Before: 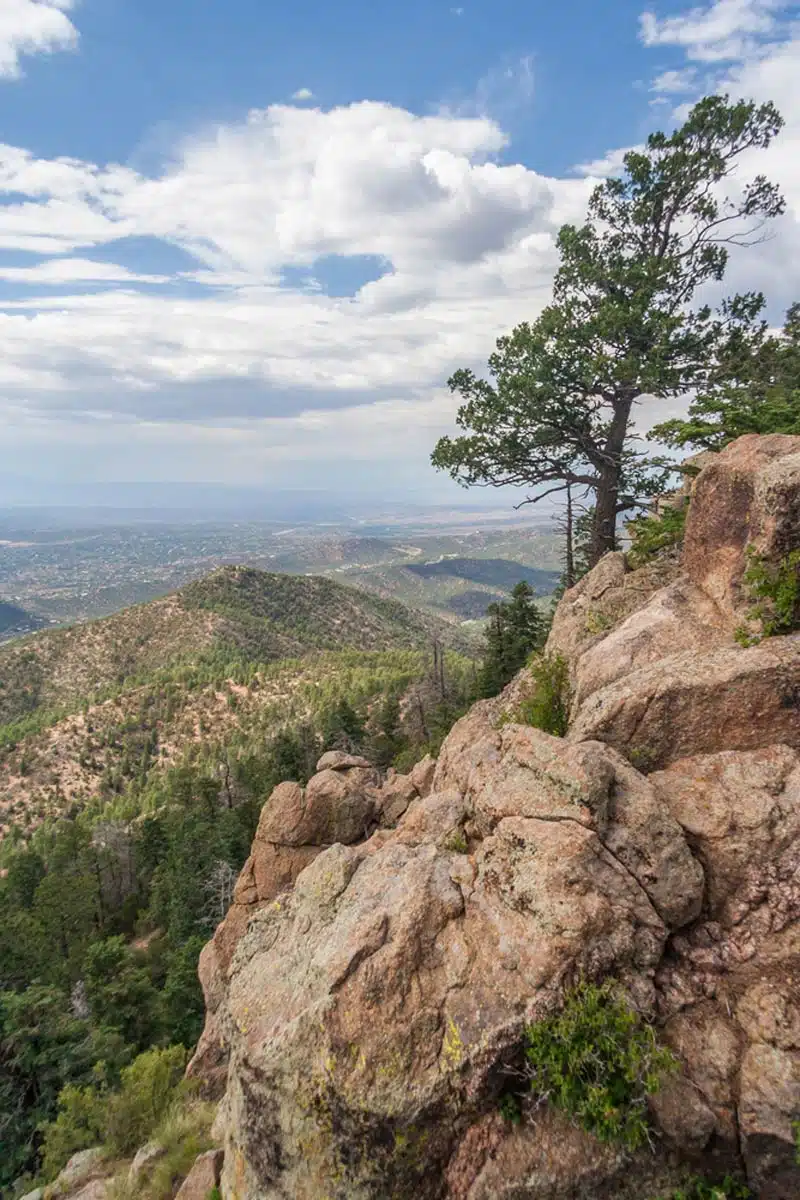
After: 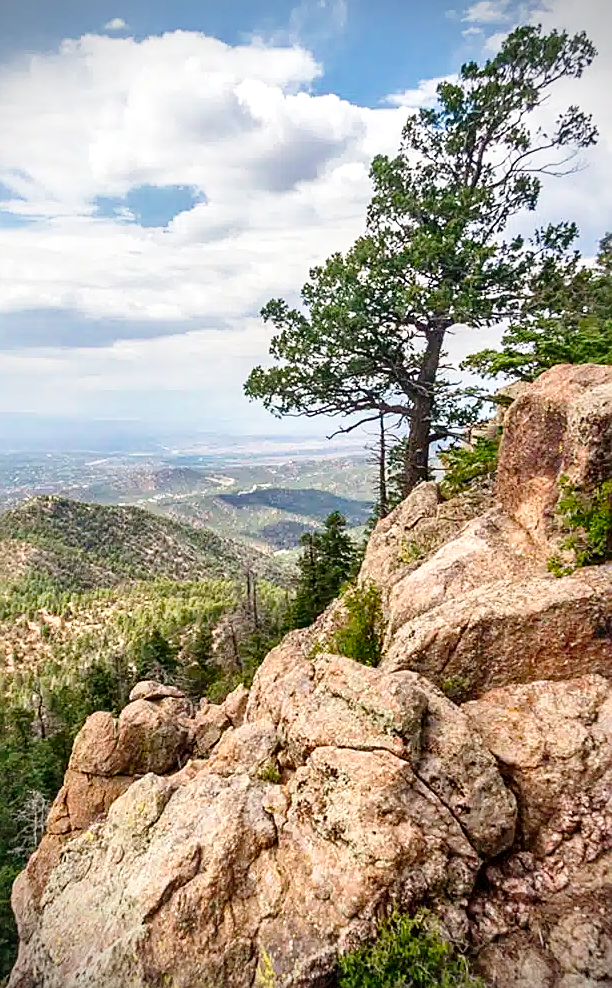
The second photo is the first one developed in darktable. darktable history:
sharpen: on, module defaults
crop: left 23.416%, top 5.836%, bottom 11.777%
contrast brightness saturation: contrast 0.094, saturation 0.269
vignetting: center (0, 0.006), dithering 8-bit output
exposure: exposure 0.202 EV, compensate highlight preservation false
local contrast: mode bilateral grid, contrast 24, coarseness 60, detail 152%, midtone range 0.2
tone curve: curves: ch0 [(0, 0.021) (0.049, 0.044) (0.152, 0.14) (0.328, 0.377) (0.473, 0.543) (0.641, 0.705) (0.85, 0.894) (1, 0.969)]; ch1 [(0, 0) (0.302, 0.331) (0.433, 0.432) (0.472, 0.47) (0.502, 0.503) (0.527, 0.521) (0.564, 0.58) (0.614, 0.626) (0.677, 0.701) (0.859, 0.885) (1, 1)]; ch2 [(0, 0) (0.33, 0.301) (0.447, 0.44) (0.487, 0.496) (0.502, 0.516) (0.535, 0.563) (0.565, 0.593) (0.608, 0.638) (1, 1)], preserve colors none
color zones: curves: ch0 [(0, 0.5) (0.143, 0.5) (0.286, 0.5) (0.429, 0.5) (0.571, 0.5) (0.714, 0.476) (0.857, 0.5) (1, 0.5)]; ch2 [(0, 0.5) (0.143, 0.5) (0.286, 0.5) (0.429, 0.5) (0.571, 0.5) (0.714, 0.487) (0.857, 0.5) (1, 0.5)]
